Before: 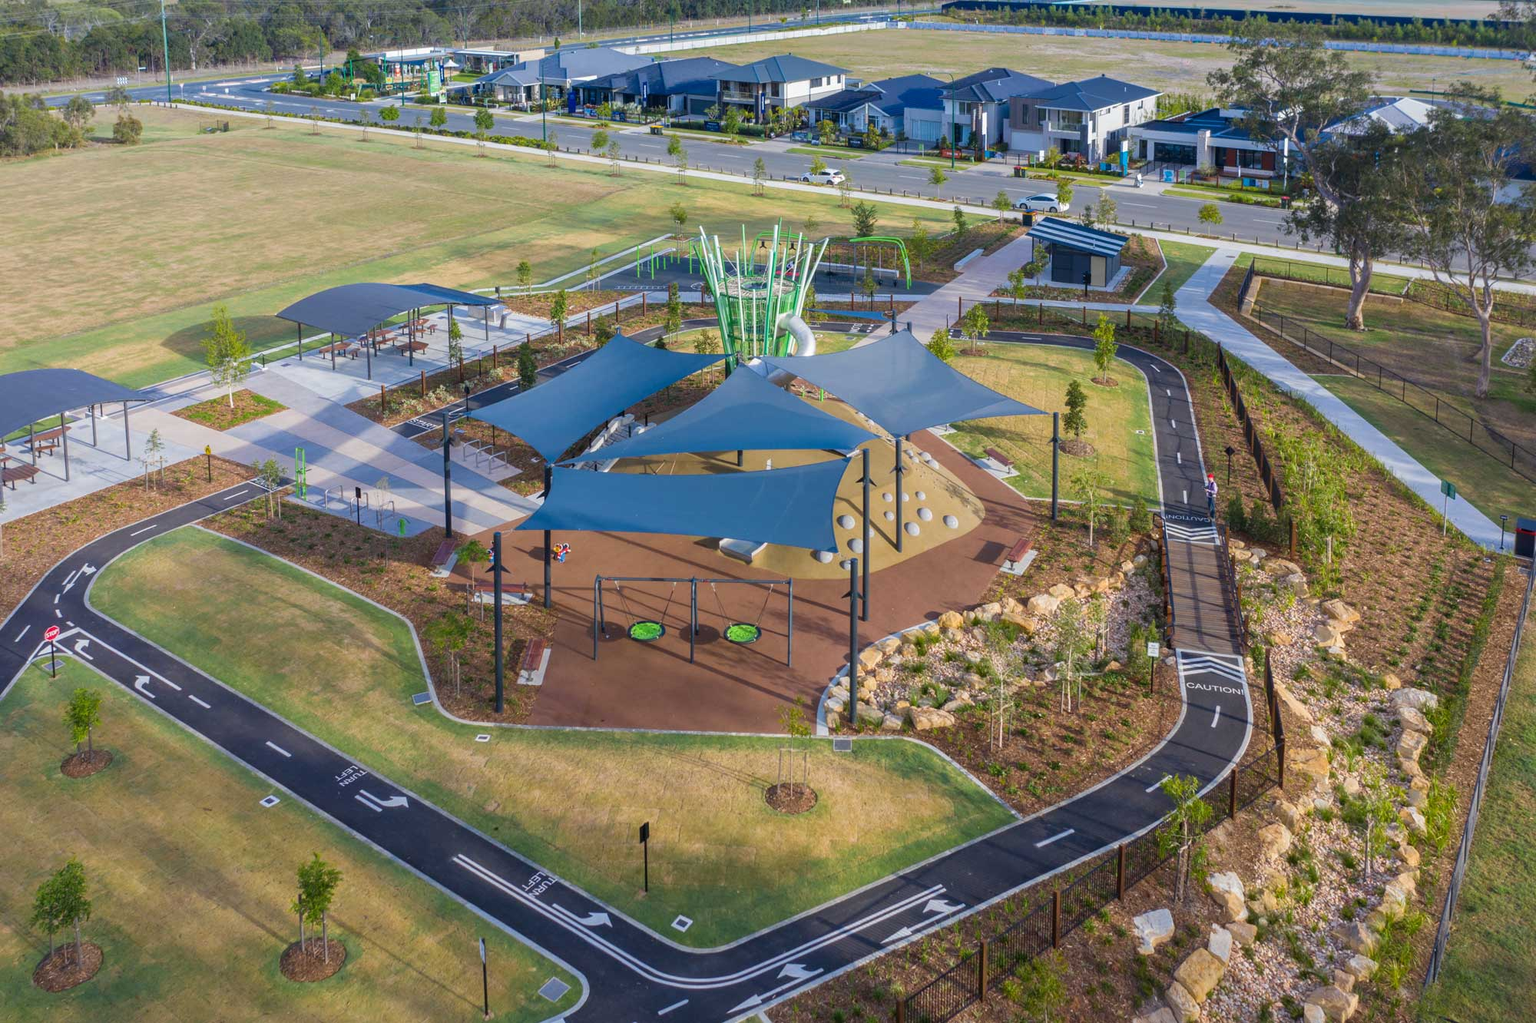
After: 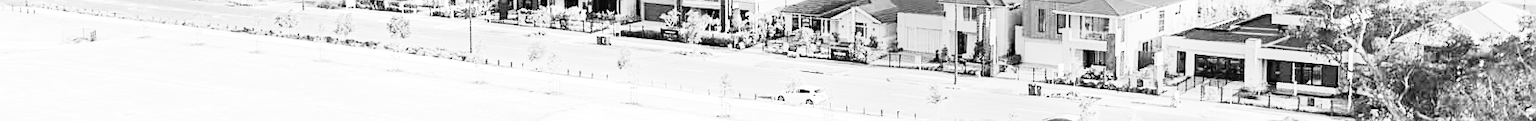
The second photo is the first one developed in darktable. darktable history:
crop and rotate: left 9.644%, top 9.491%, right 6.021%, bottom 80.509%
monochrome: a -35.87, b 49.73, size 1.7
sharpen: on, module defaults
rgb curve: curves: ch0 [(0, 0) (0.21, 0.15) (0.24, 0.21) (0.5, 0.75) (0.75, 0.96) (0.89, 0.99) (1, 1)]; ch1 [(0, 0.02) (0.21, 0.13) (0.25, 0.2) (0.5, 0.67) (0.75, 0.9) (0.89, 0.97) (1, 1)]; ch2 [(0, 0.02) (0.21, 0.13) (0.25, 0.2) (0.5, 0.67) (0.75, 0.9) (0.89, 0.97) (1, 1)], compensate middle gray true
exposure: exposure 1.5 EV, compensate highlight preservation false
